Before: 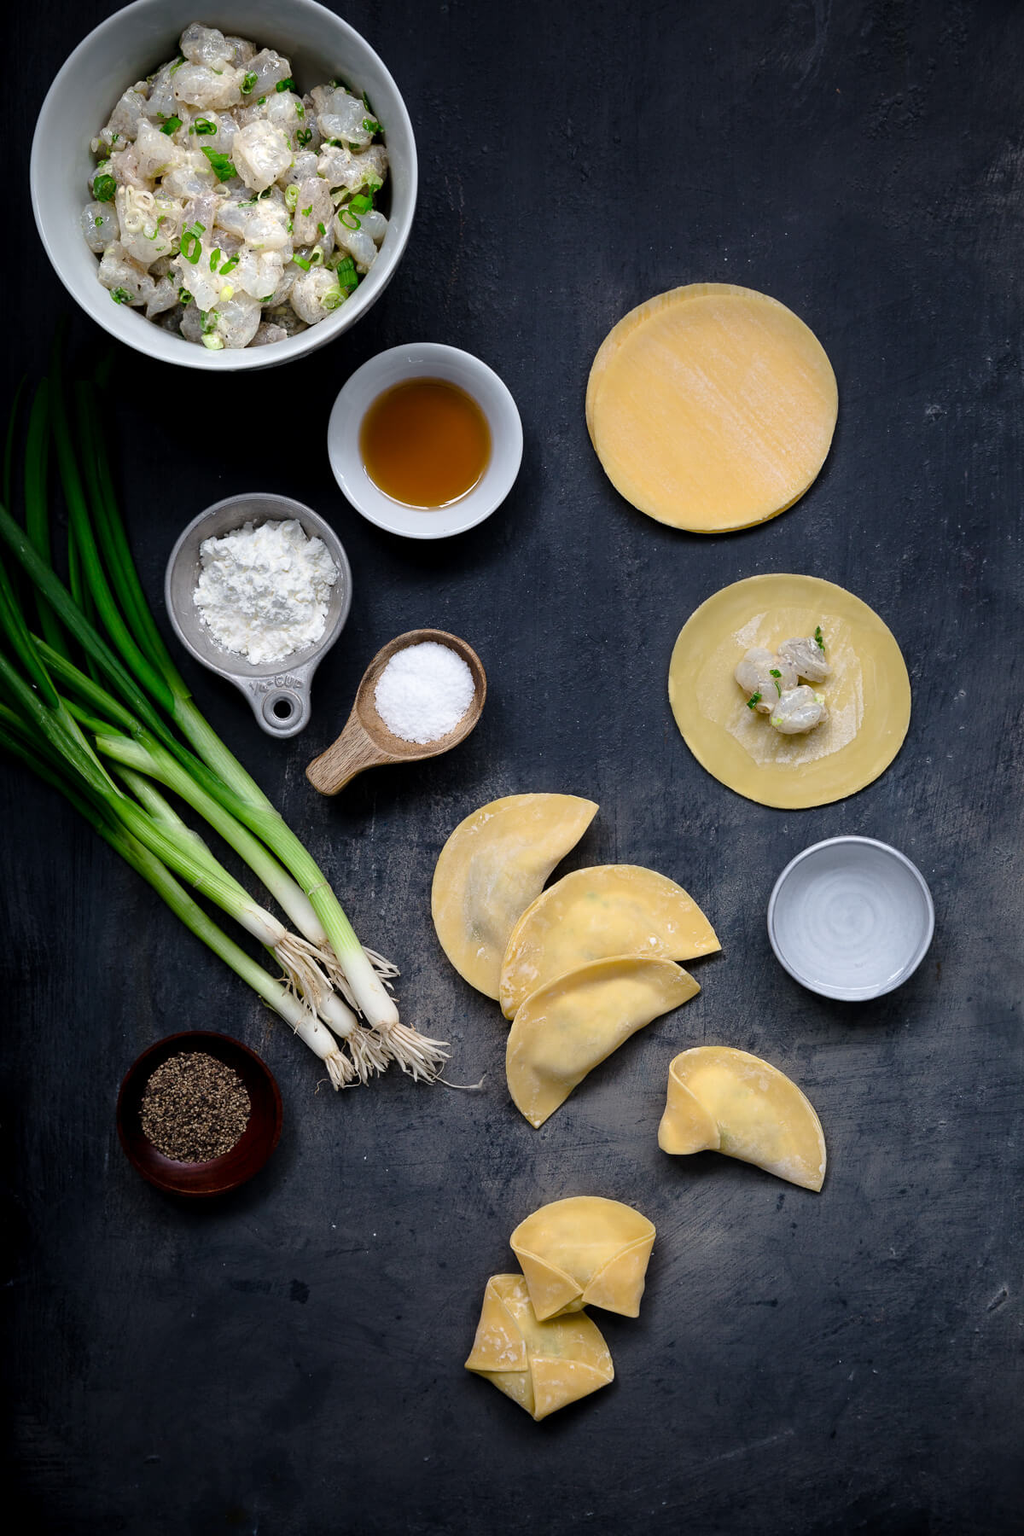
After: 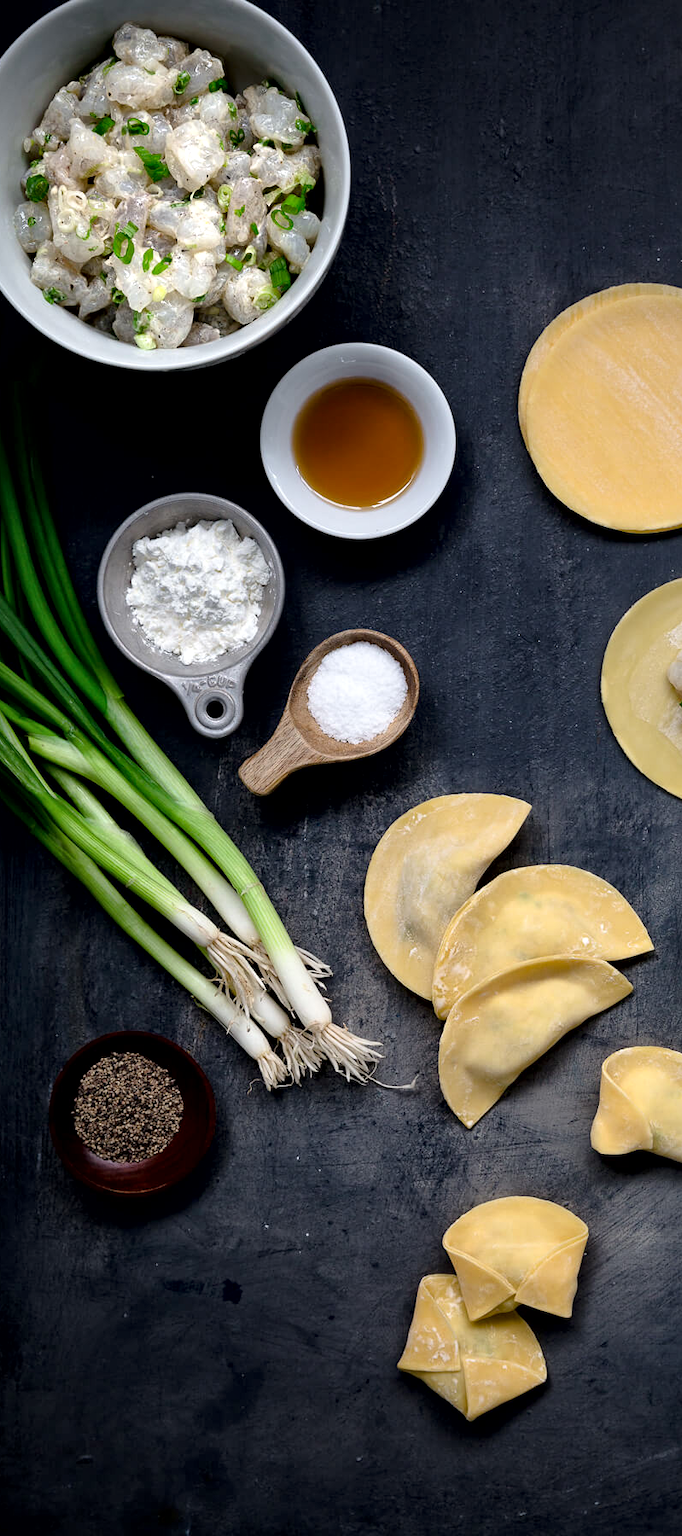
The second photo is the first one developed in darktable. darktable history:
exposure: black level correction 0.001, compensate highlight preservation false
crop and rotate: left 6.617%, right 26.717%
local contrast: mode bilateral grid, contrast 25, coarseness 47, detail 151%, midtone range 0.2
